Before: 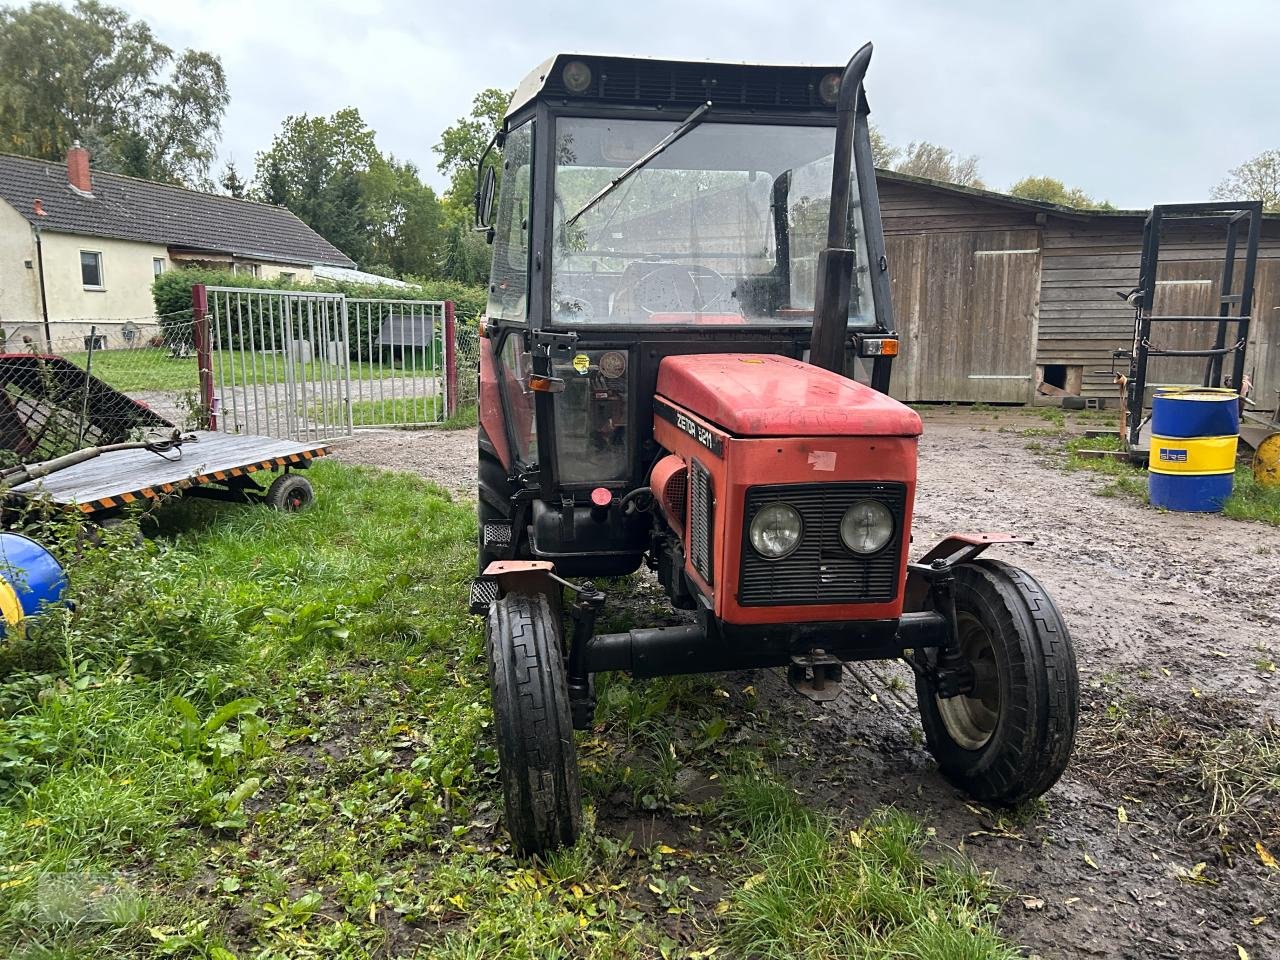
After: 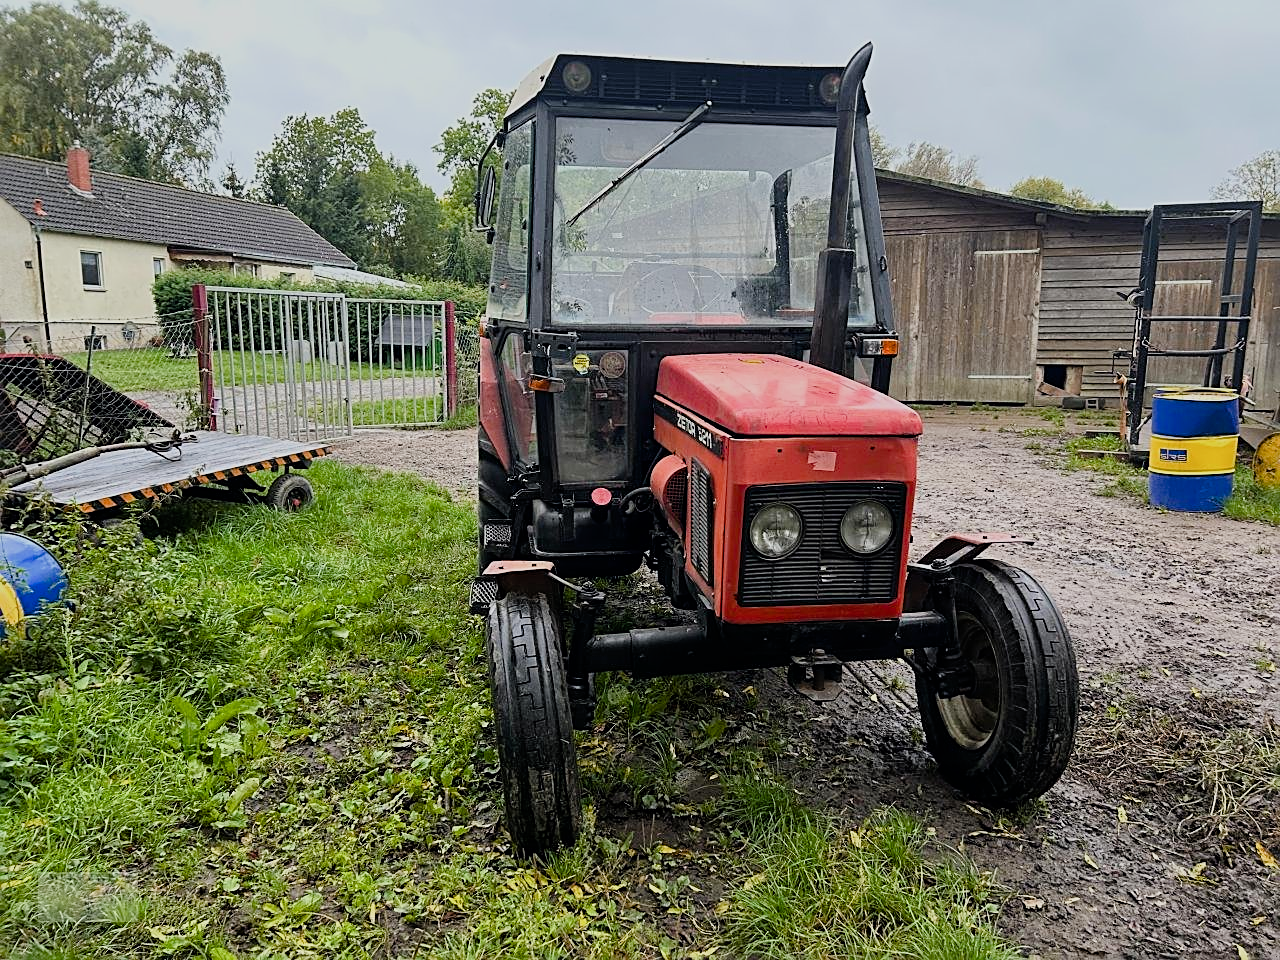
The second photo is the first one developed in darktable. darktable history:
sharpen: on, module defaults
filmic rgb: black relative exposure -7.65 EV, white relative exposure 4.56 EV, hardness 3.61, color science v6 (2022)
color balance rgb: perceptual saturation grading › global saturation 20%, perceptual saturation grading › highlights -25%, perceptual saturation grading › shadows 25%
